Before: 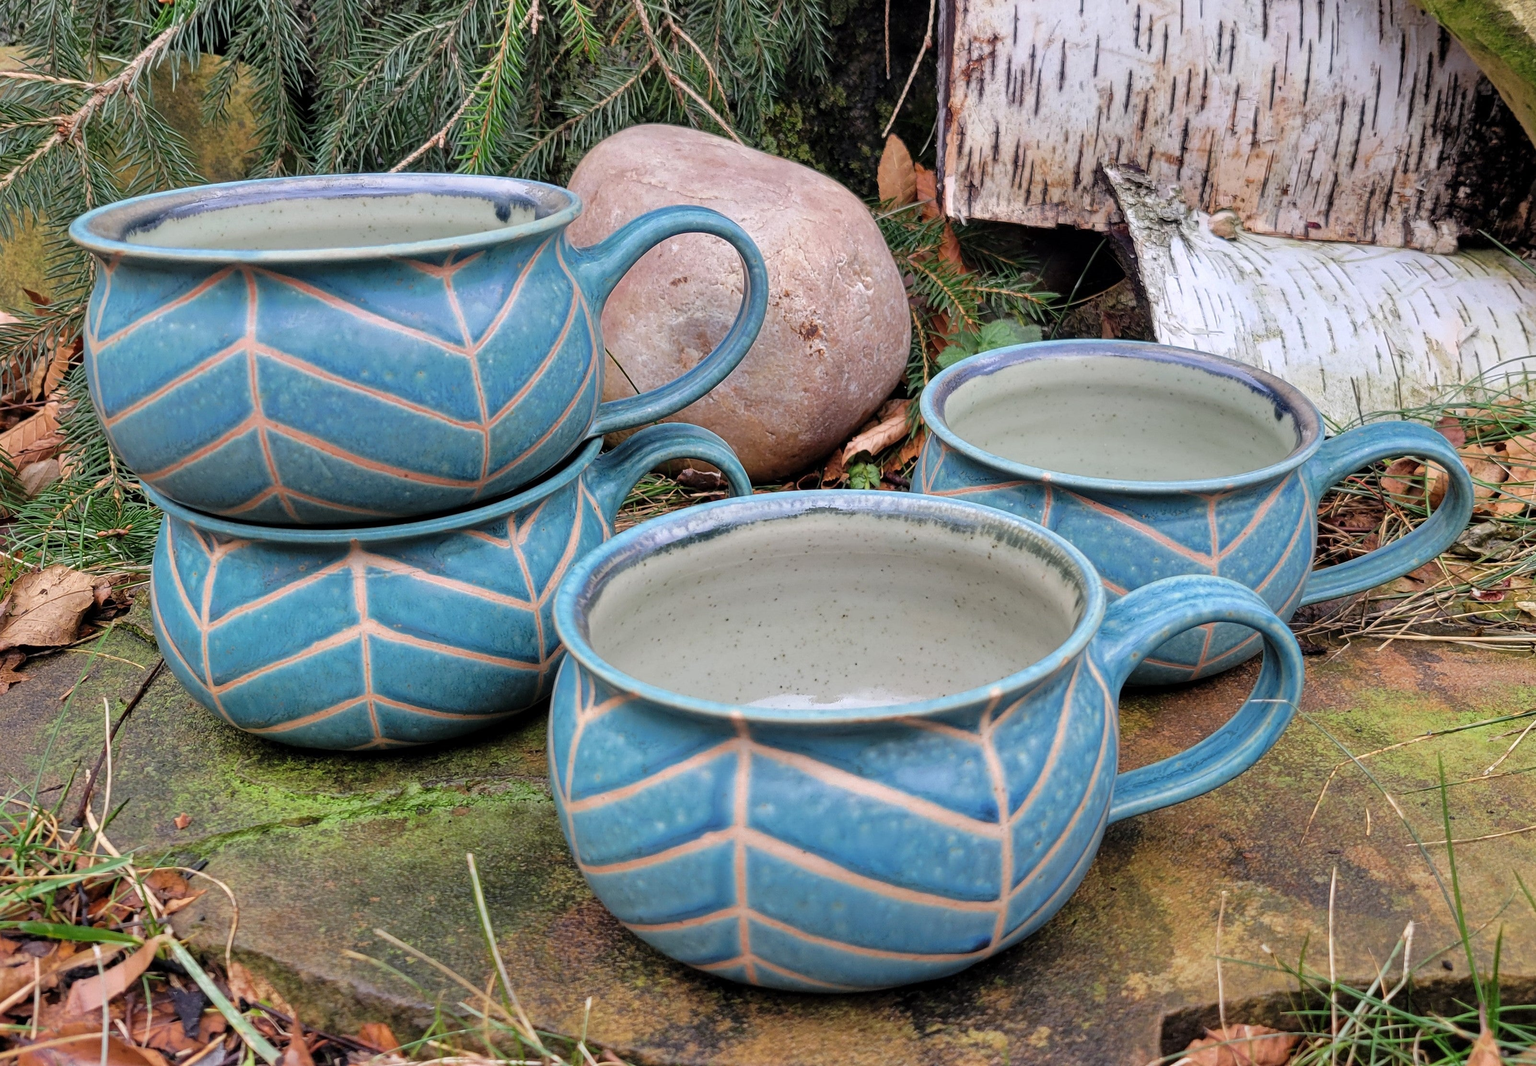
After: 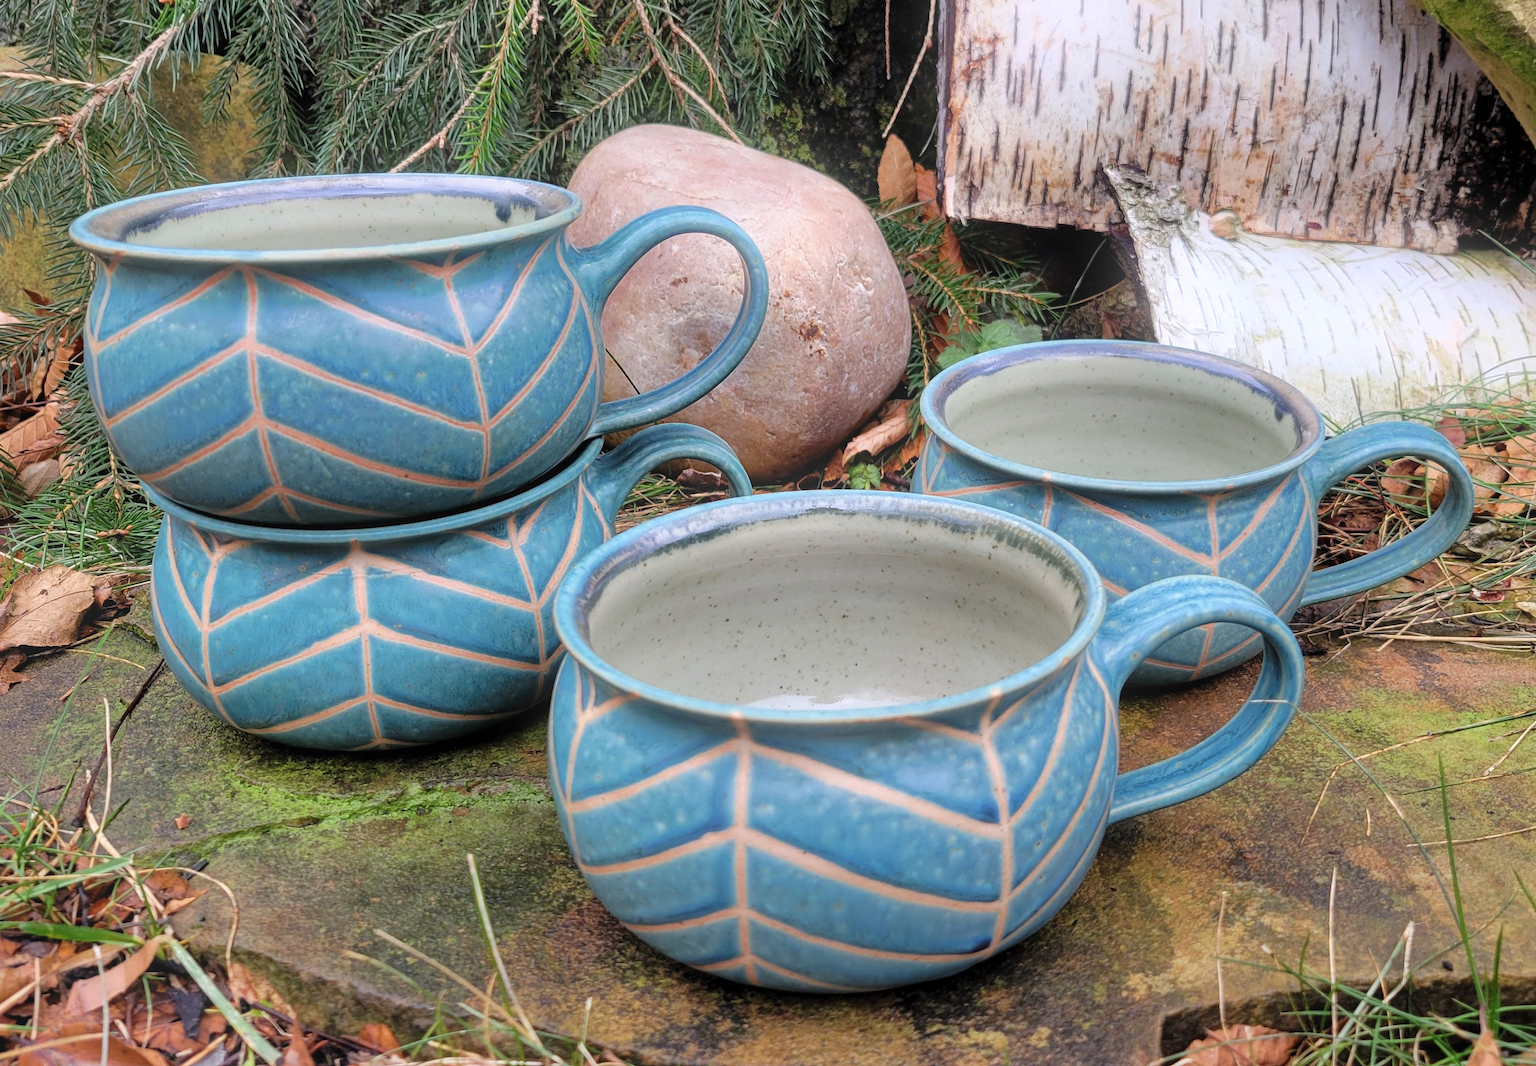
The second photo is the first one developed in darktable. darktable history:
bloom: on, module defaults
shadows and highlights: shadows 25, highlights -48, soften with gaussian
